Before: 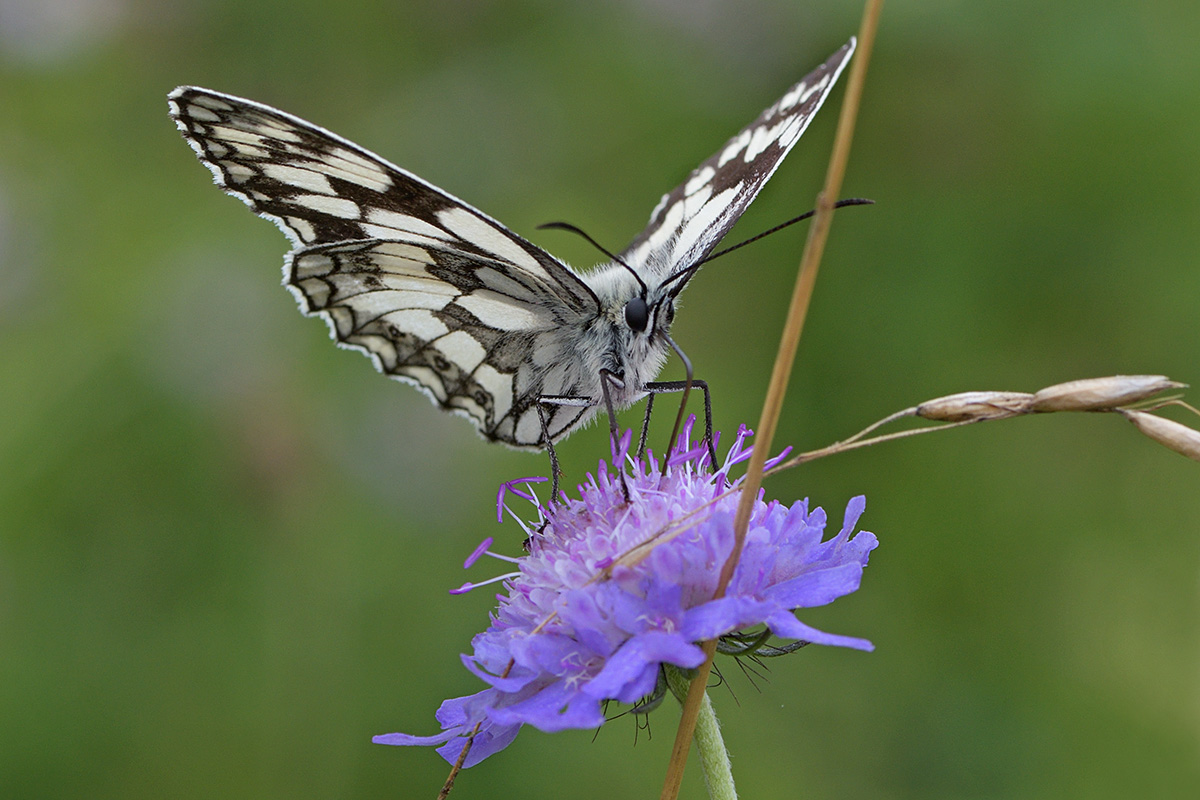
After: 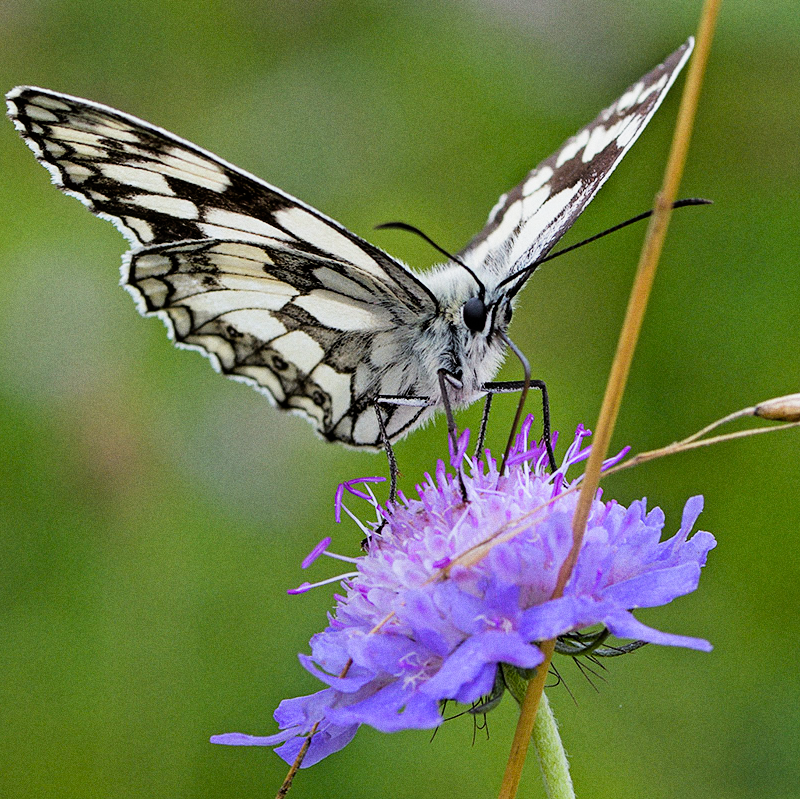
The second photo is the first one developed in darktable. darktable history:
grain: coarseness 0.09 ISO
exposure: black level correction 0, exposure 0.5 EV, compensate highlight preservation false
color balance rgb: perceptual saturation grading › global saturation 20%, global vibrance 20%
crop and rotate: left 13.537%, right 19.796%
filmic rgb: black relative exposure -5 EV, white relative exposure 3.5 EV, hardness 3.19, contrast 1.2, highlights saturation mix -50%
